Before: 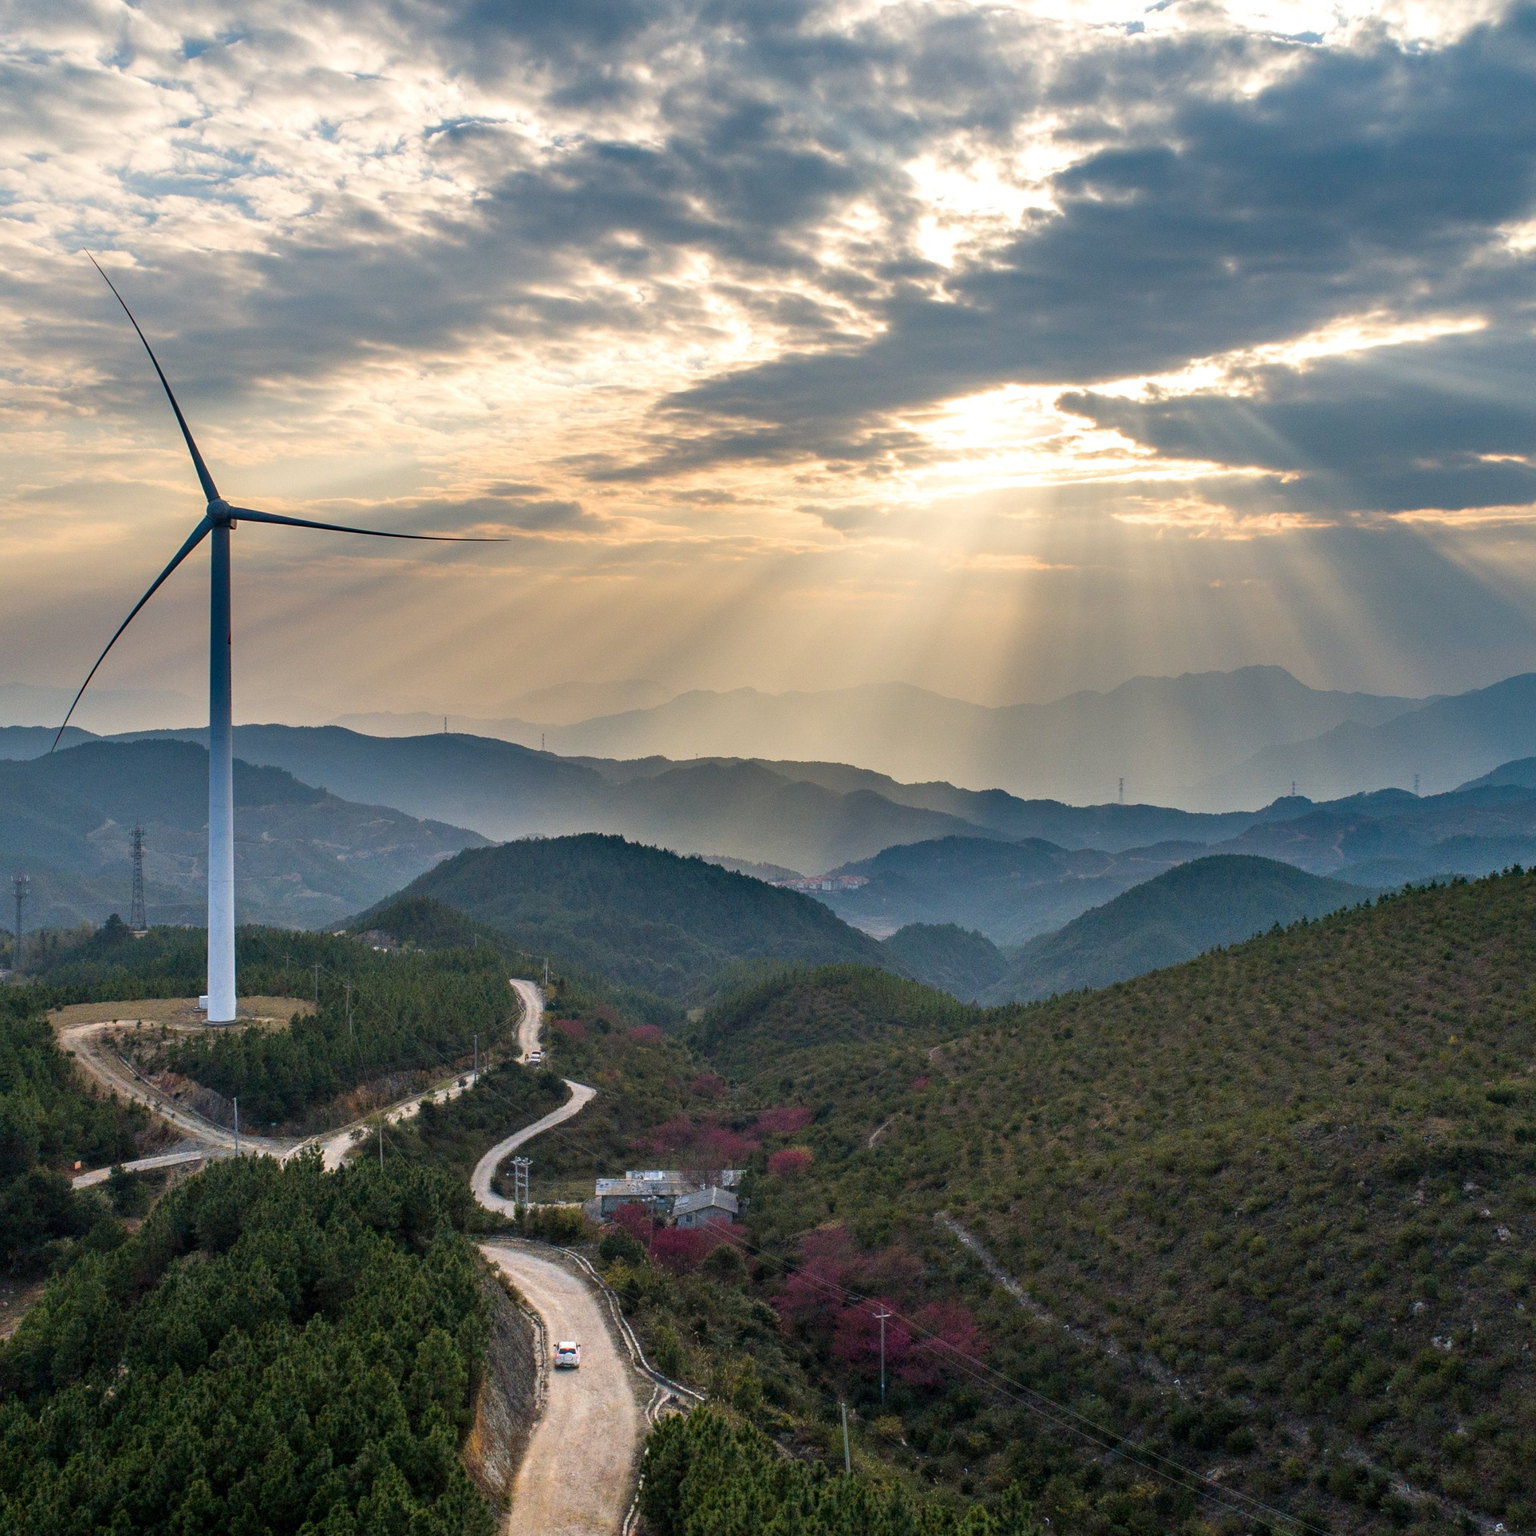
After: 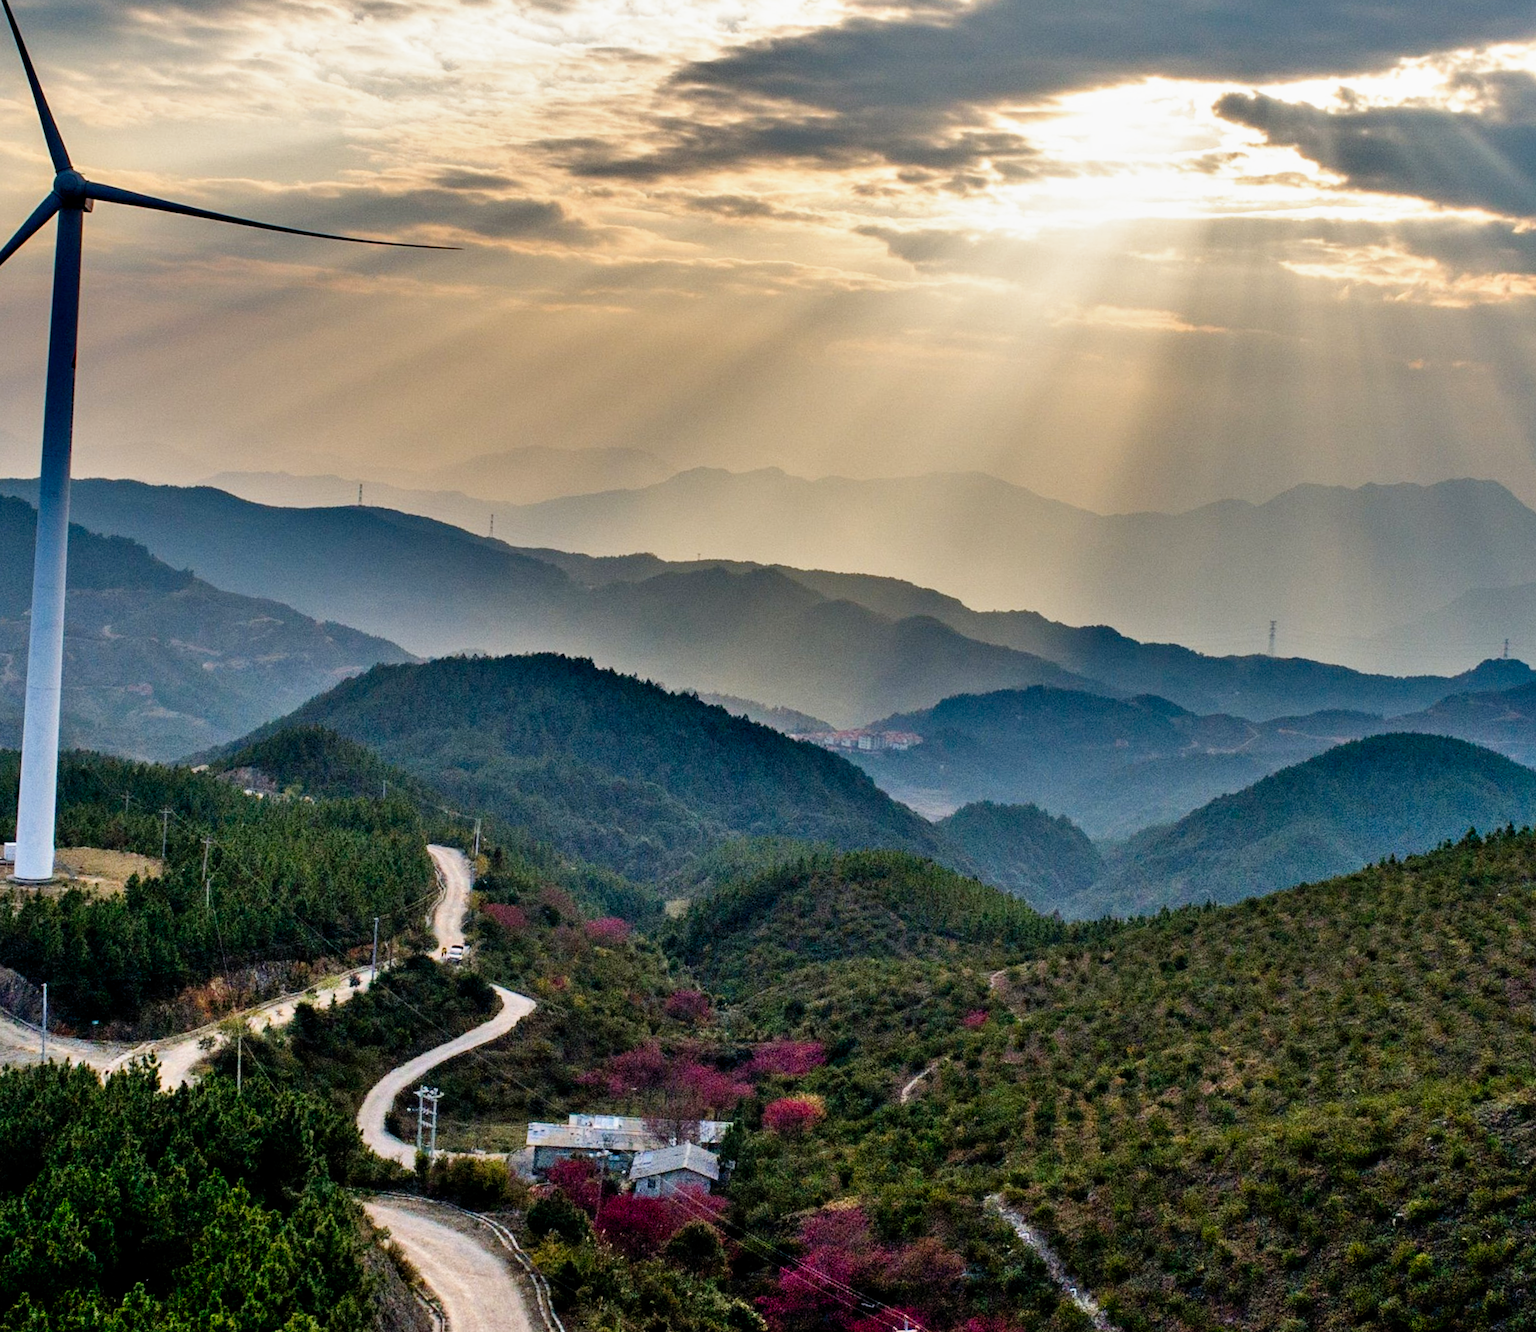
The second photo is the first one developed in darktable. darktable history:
shadows and highlights: highlights color adjustment 0%, low approximation 0.01, soften with gaussian
crop and rotate: angle -3.37°, left 9.79%, top 20.73%, right 12.42%, bottom 11.82%
filmic rgb: black relative exposure -6.3 EV, white relative exposure 2.8 EV, threshold 3 EV, target black luminance 0%, hardness 4.6, latitude 67.35%, contrast 1.292, shadows ↔ highlights balance -3.5%, preserve chrominance no, color science v4 (2020), contrast in shadows soft, enable highlight reconstruction true
